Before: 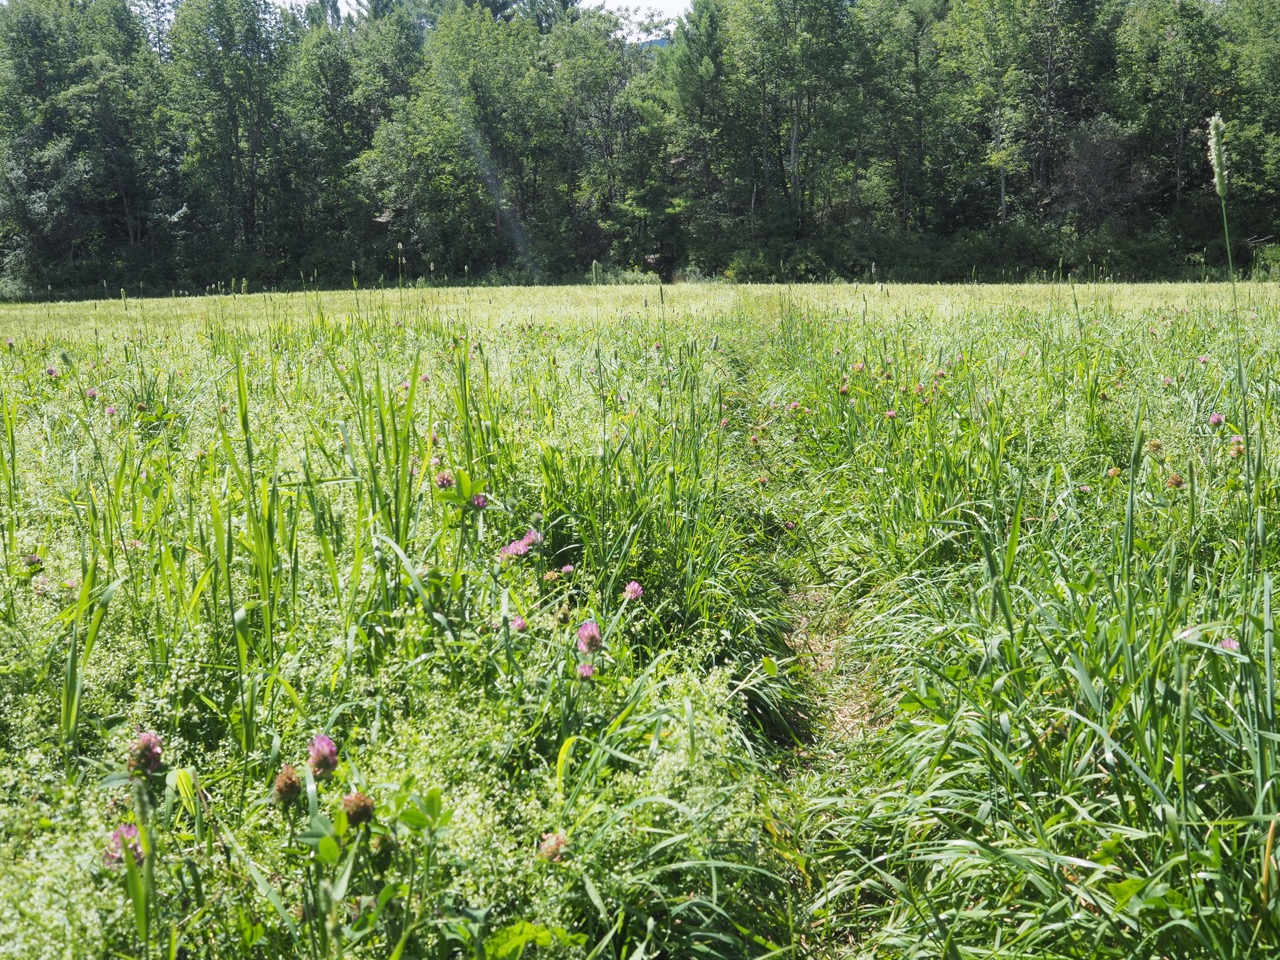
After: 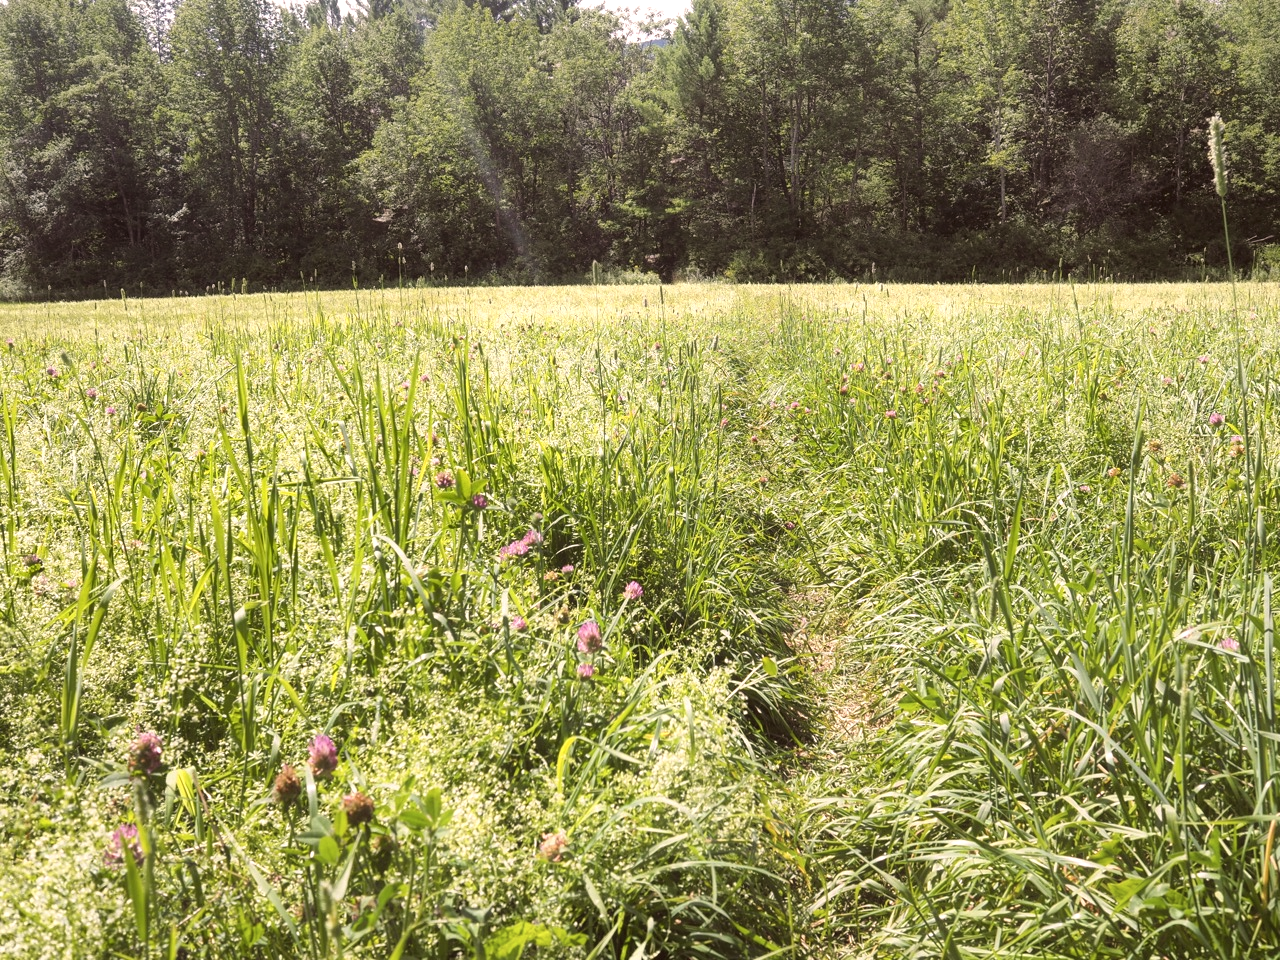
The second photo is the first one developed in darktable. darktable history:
contrast equalizer: octaves 7, y [[0.5, 0.488, 0.462, 0.461, 0.491, 0.5], [0.5 ×6], [0.5 ×6], [0 ×6], [0 ×6]]
color correction: highlights a* 10.24, highlights b* 9.66, shadows a* 8.98, shadows b* 7.67, saturation 0.813
tone equalizer: -8 EV -0.426 EV, -7 EV -0.415 EV, -6 EV -0.352 EV, -5 EV -0.223 EV, -3 EV 0.244 EV, -2 EV 0.353 EV, -1 EV 0.367 EV, +0 EV 0.412 EV
shadows and highlights: shadows 12.3, white point adjustment 1.27, soften with gaussian
